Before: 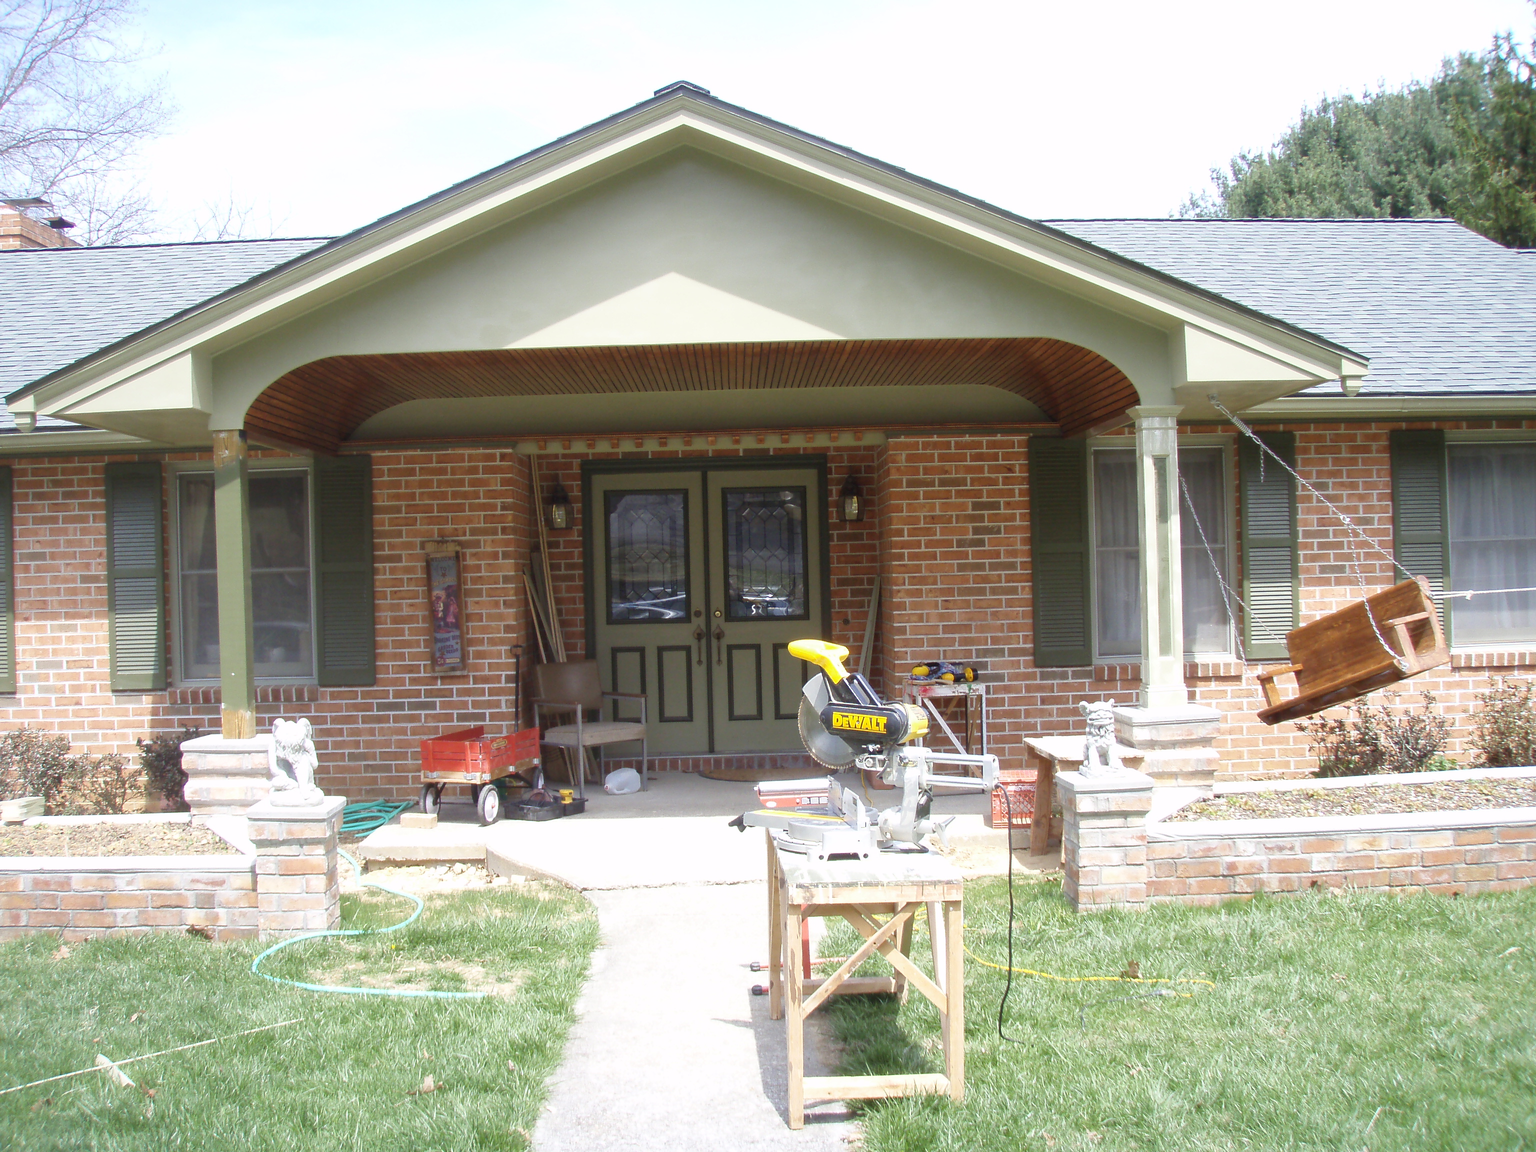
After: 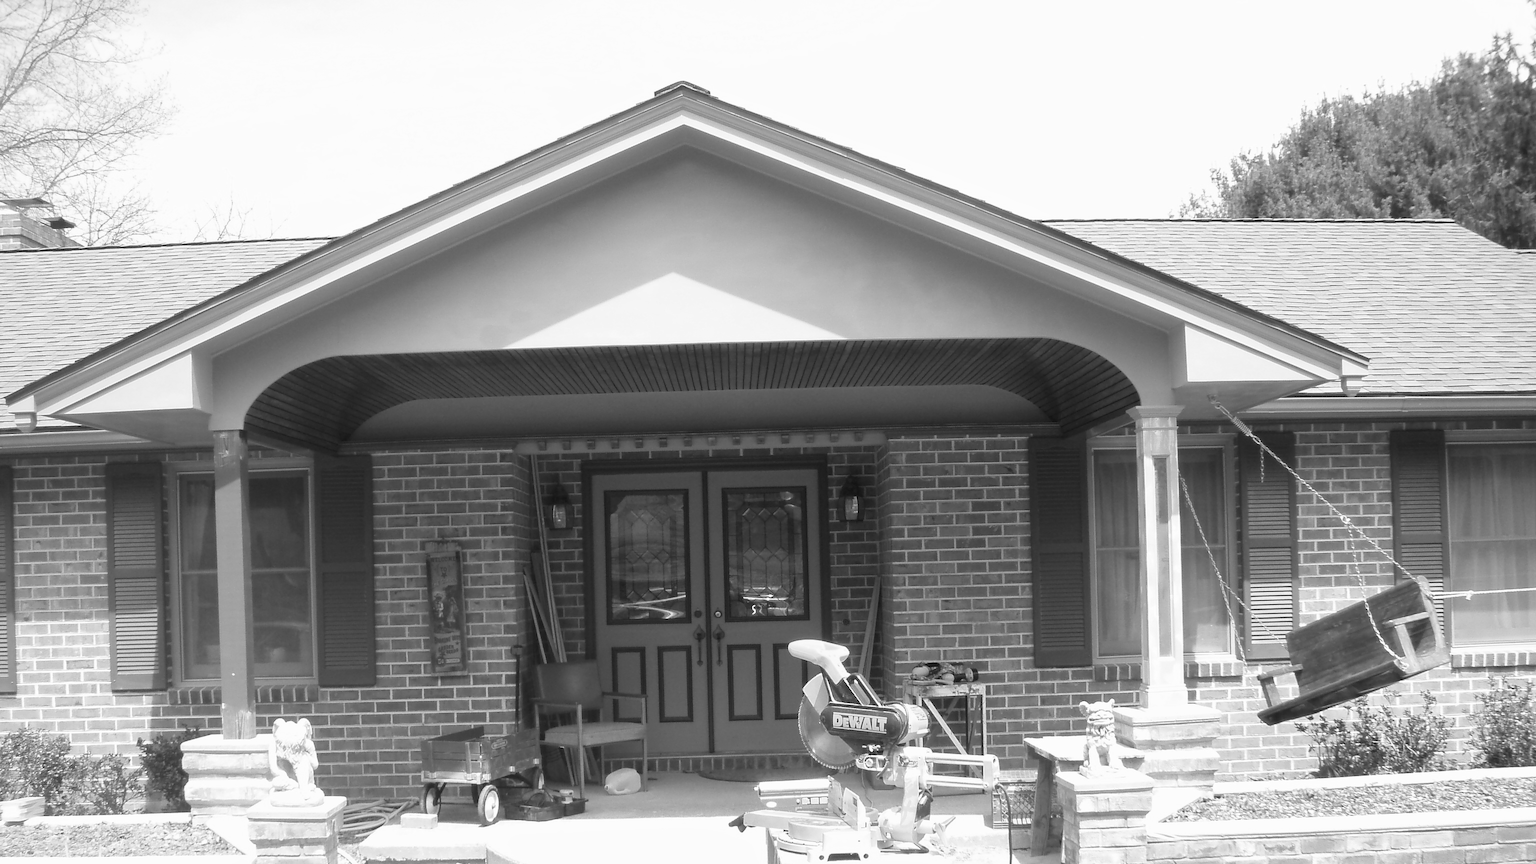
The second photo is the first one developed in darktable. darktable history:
crop: bottom 24.988%
color correction: highlights a* 5.62, highlights b* 33.57, shadows a* -25.86, shadows b* 4.02
monochrome: on, module defaults
white balance: red 0.766, blue 1.537
